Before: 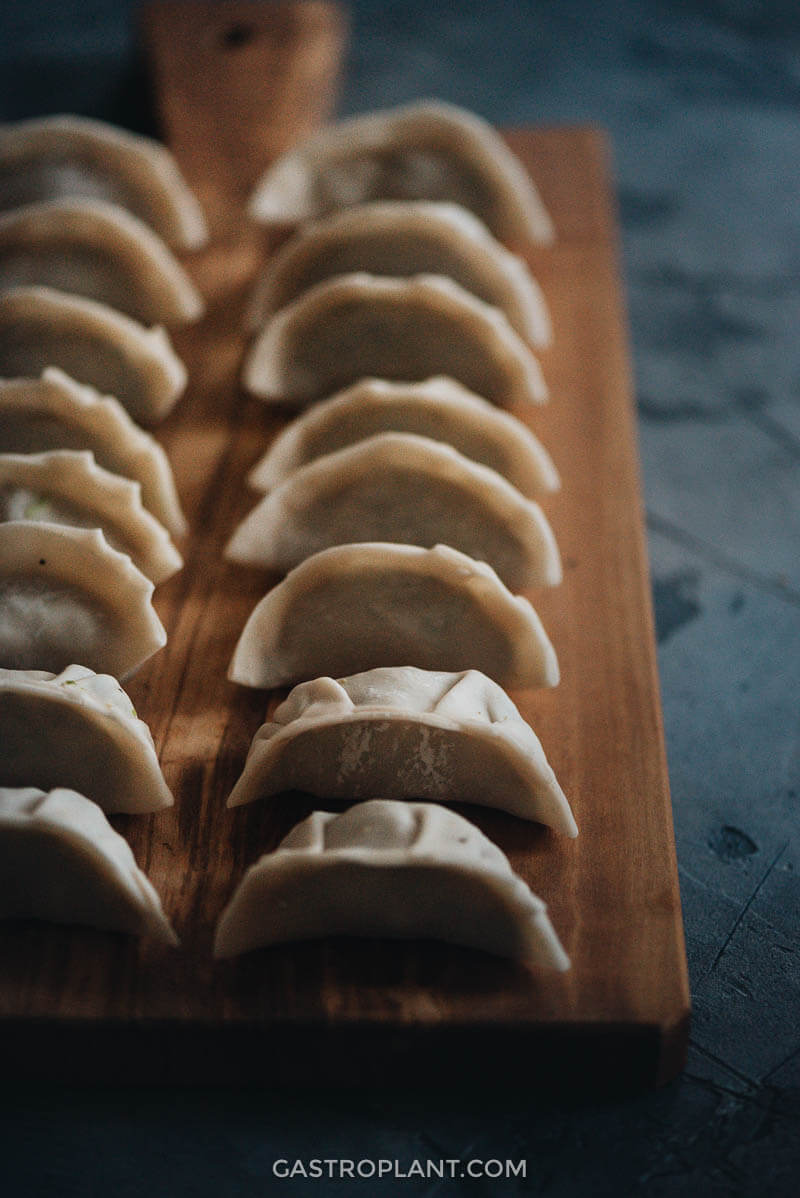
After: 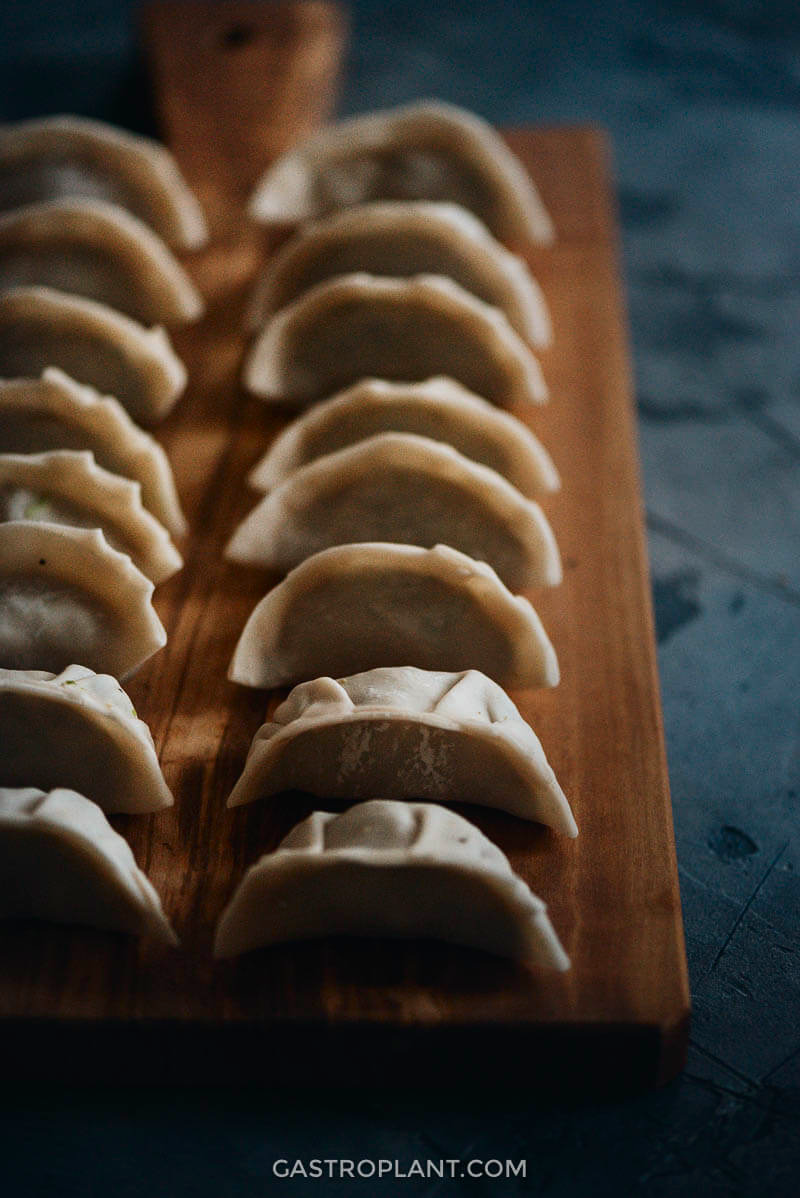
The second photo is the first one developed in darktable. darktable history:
contrast brightness saturation: contrast 0.129, brightness -0.053, saturation 0.159
